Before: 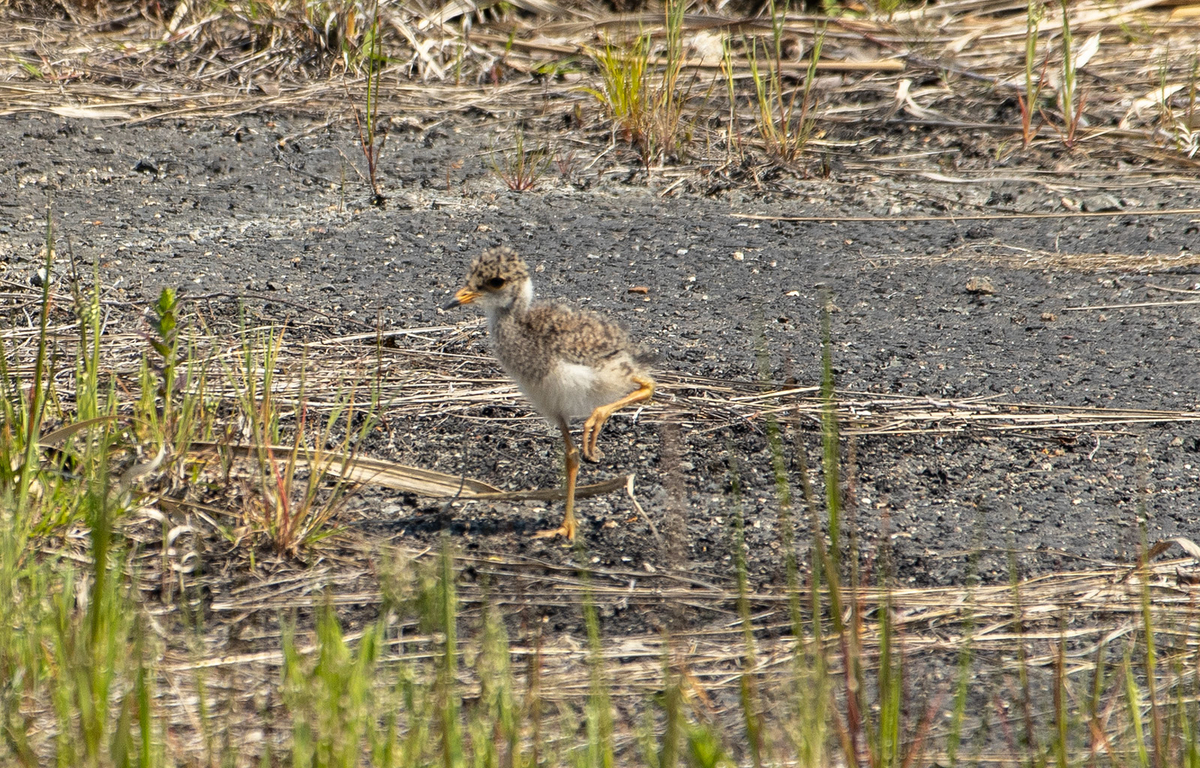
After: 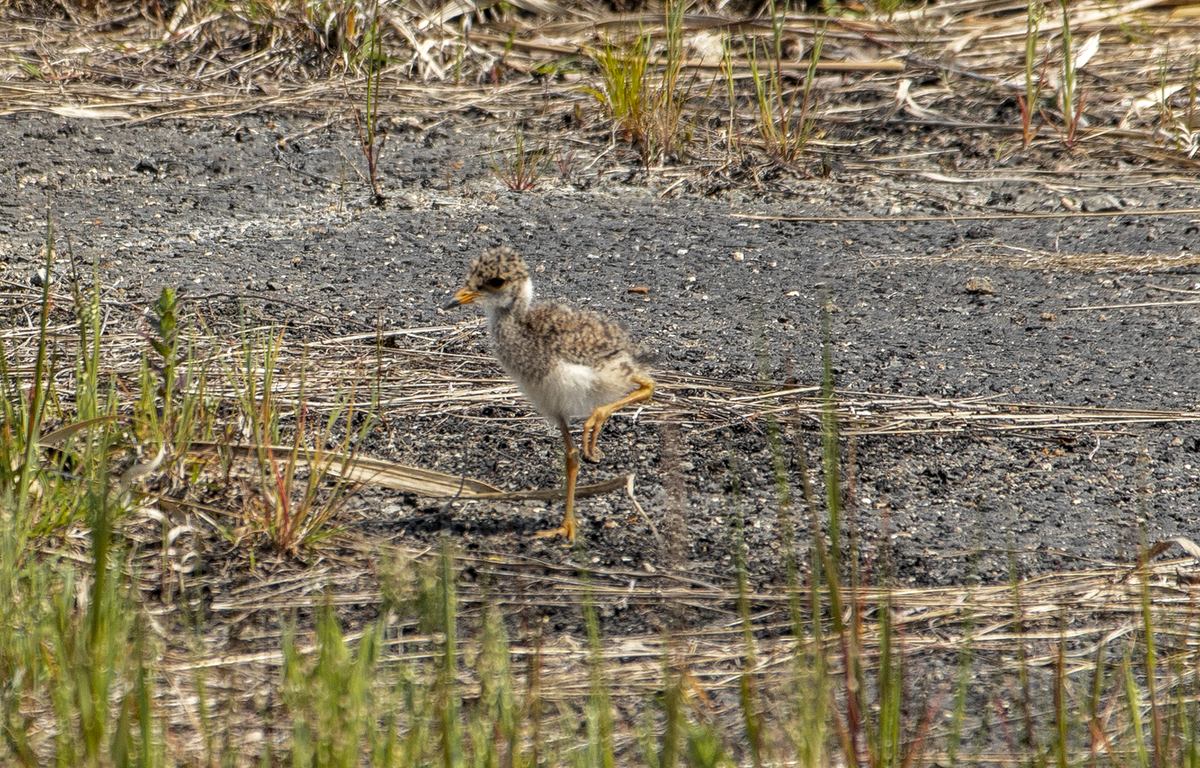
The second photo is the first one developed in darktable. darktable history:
color zones: curves: ch0 [(0.004, 0.388) (0.125, 0.392) (0.25, 0.404) (0.375, 0.5) (0.5, 0.5) (0.625, 0.5) (0.75, 0.5) (0.875, 0.5)]; ch1 [(0, 0.5) (0.125, 0.5) (0.25, 0.5) (0.375, 0.124) (0.524, 0.124) (0.645, 0.128) (0.789, 0.132) (0.914, 0.096) (0.998, 0.068)]
local contrast: on, module defaults
